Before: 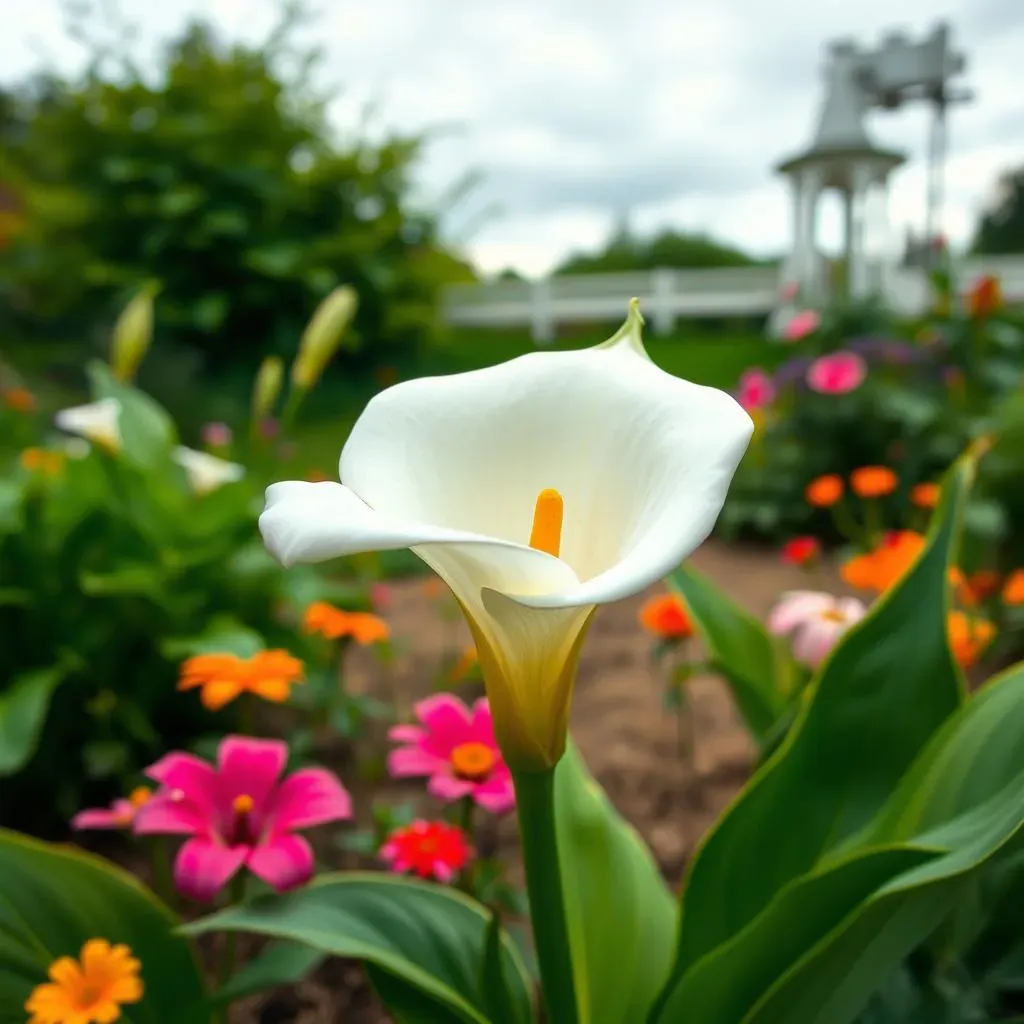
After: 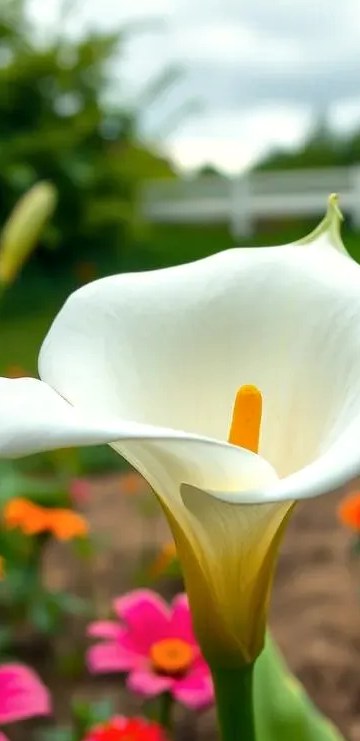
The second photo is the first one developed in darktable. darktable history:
local contrast: mode bilateral grid, contrast 20, coarseness 50, detail 120%, midtone range 0.2
crop and rotate: left 29.476%, top 10.214%, right 35.32%, bottom 17.333%
